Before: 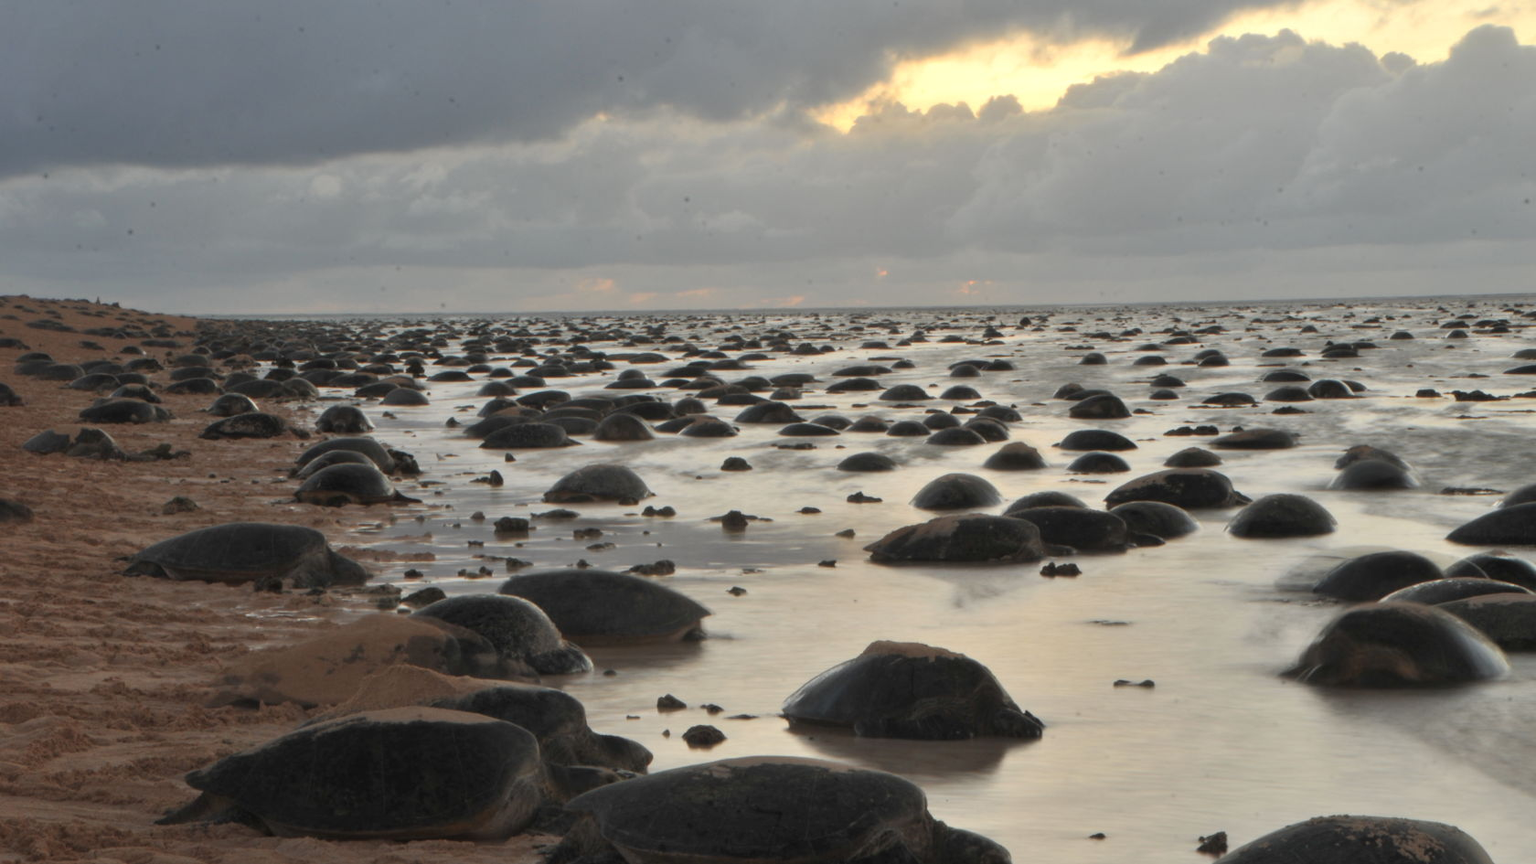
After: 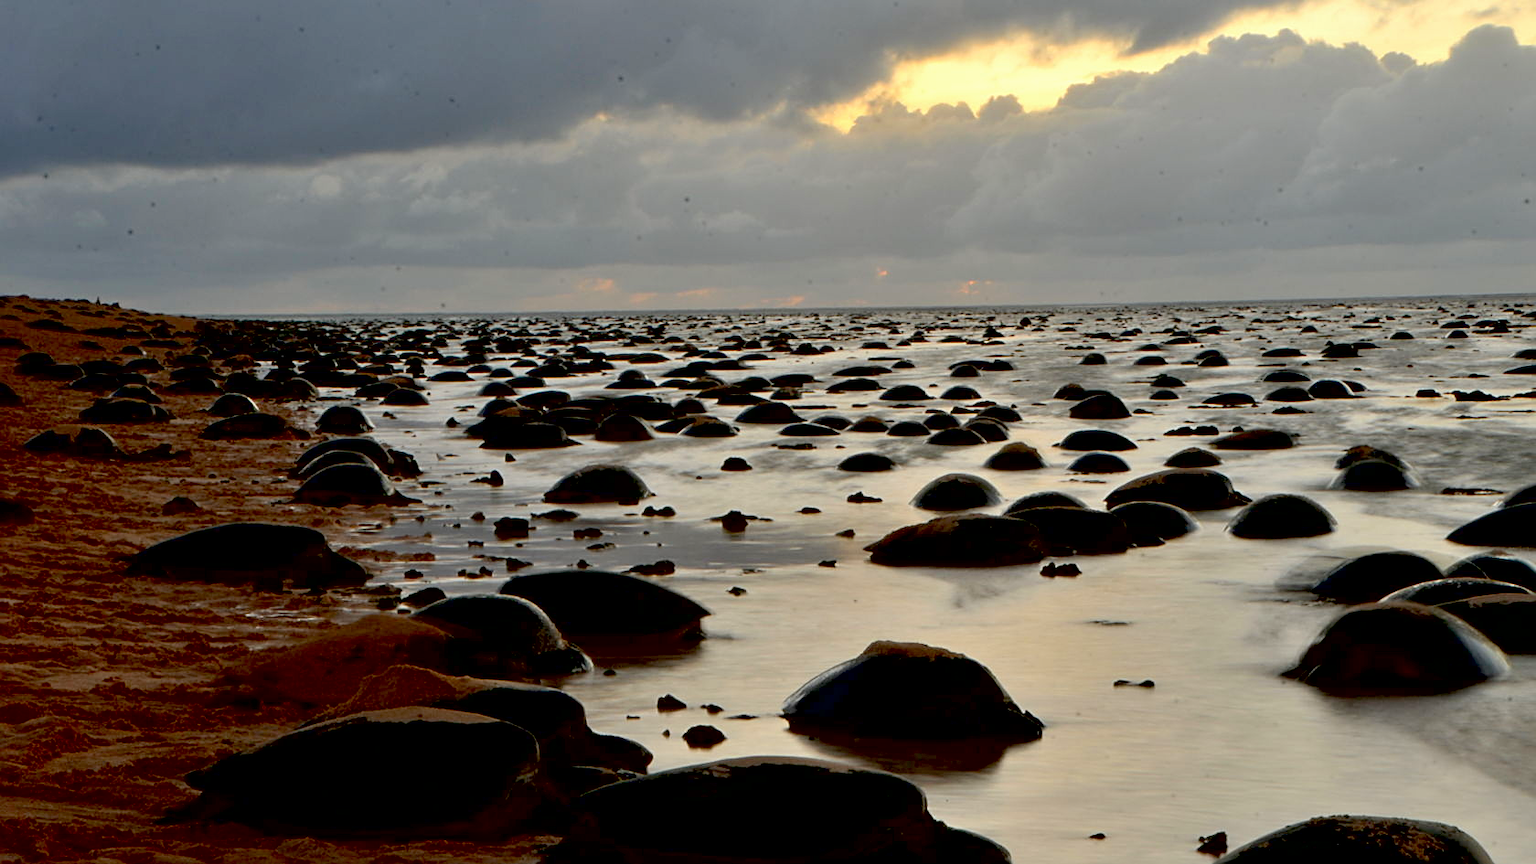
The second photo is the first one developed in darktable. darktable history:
contrast brightness saturation: saturation 0.177
sharpen: on, module defaults
exposure: black level correction 0.056, exposure -0.031 EV, compensate highlight preservation false
